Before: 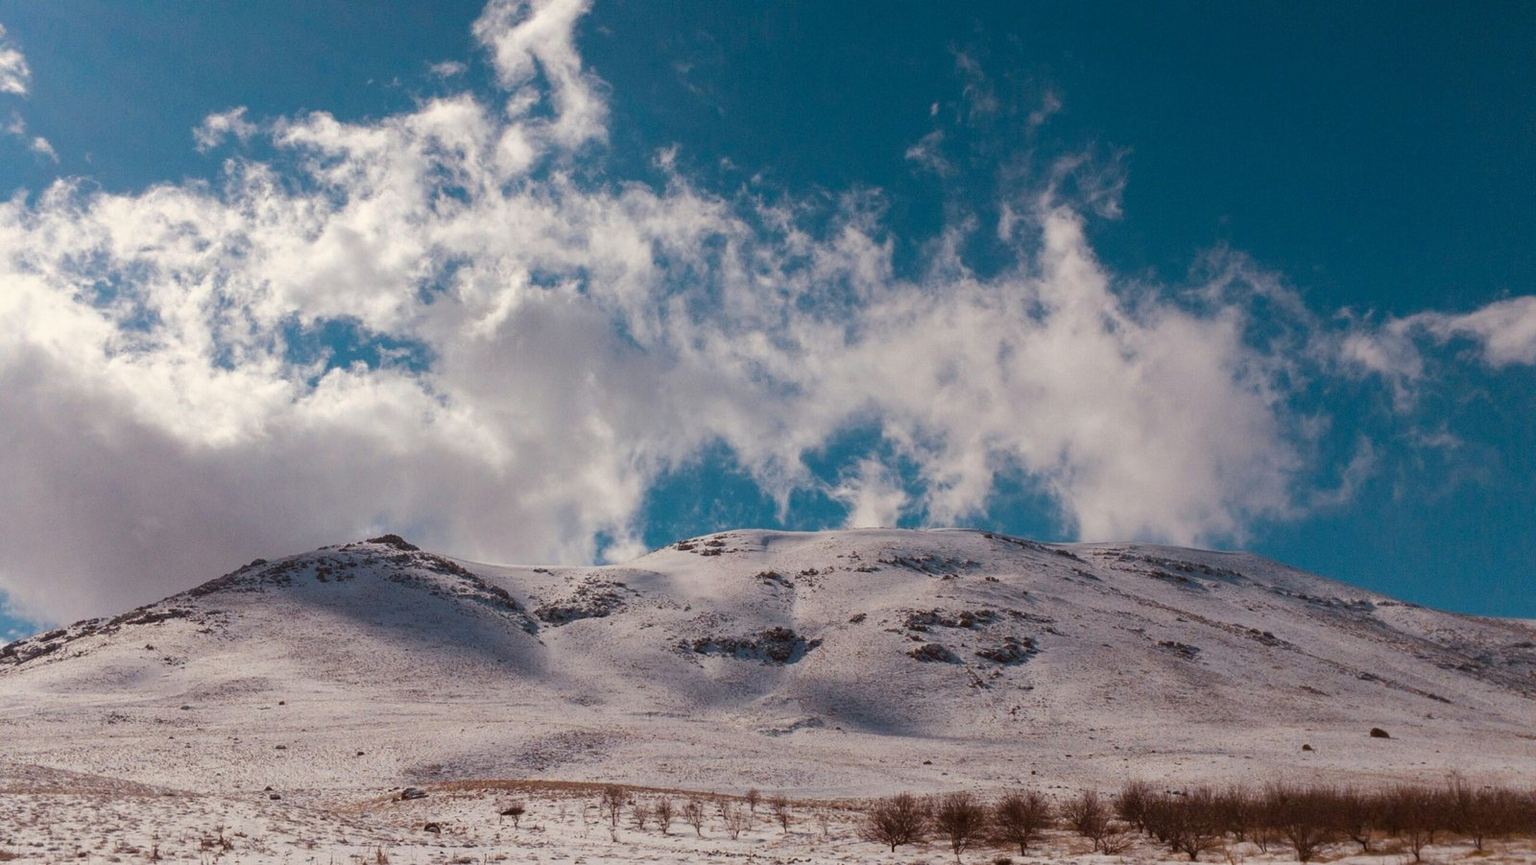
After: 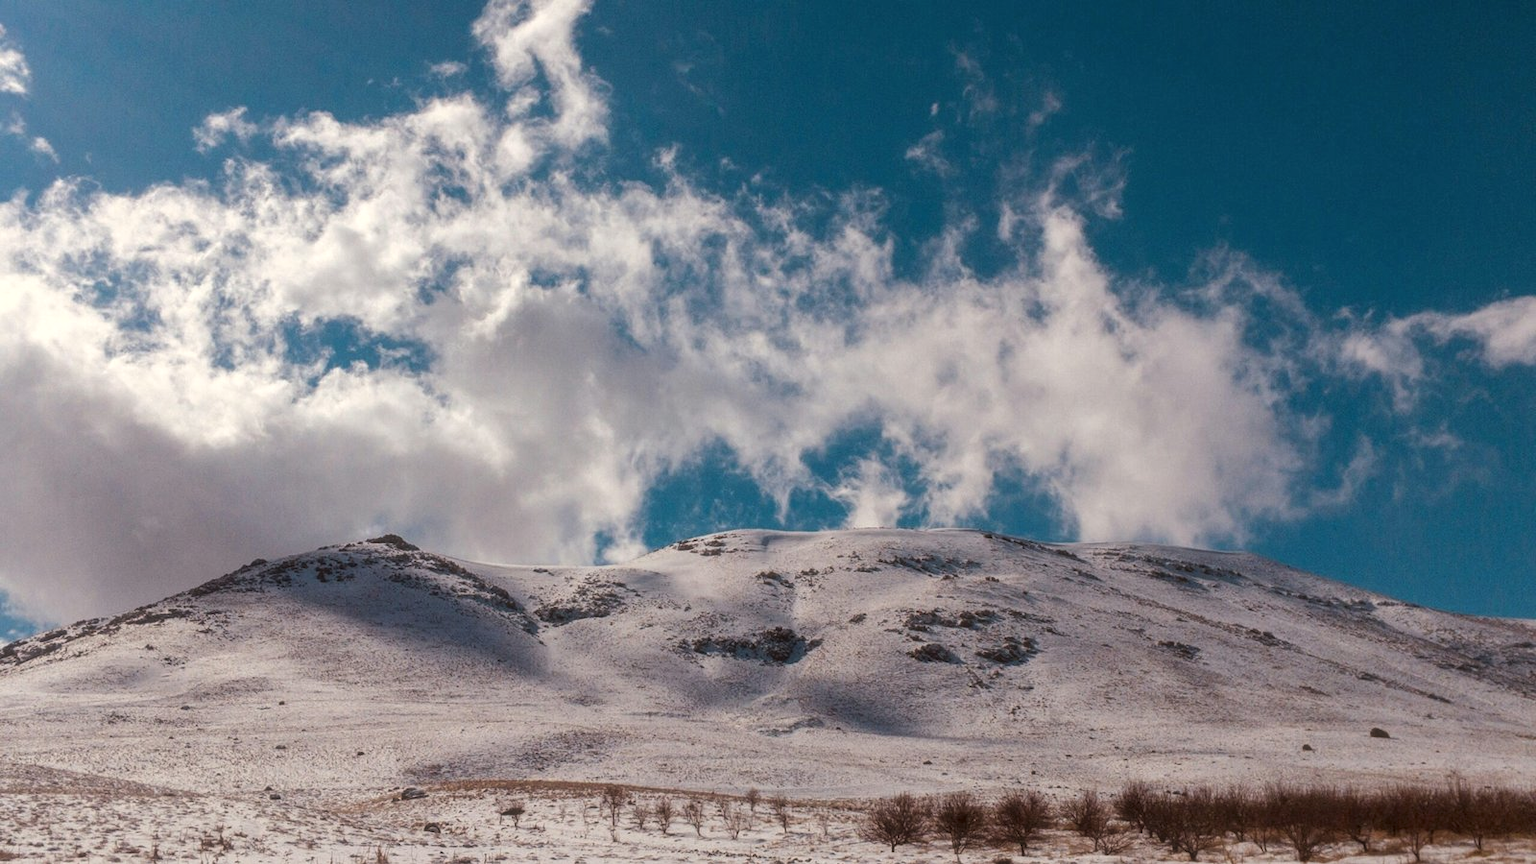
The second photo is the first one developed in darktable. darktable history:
local contrast: on, module defaults
haze removal: strength -0.09, adaptive false
